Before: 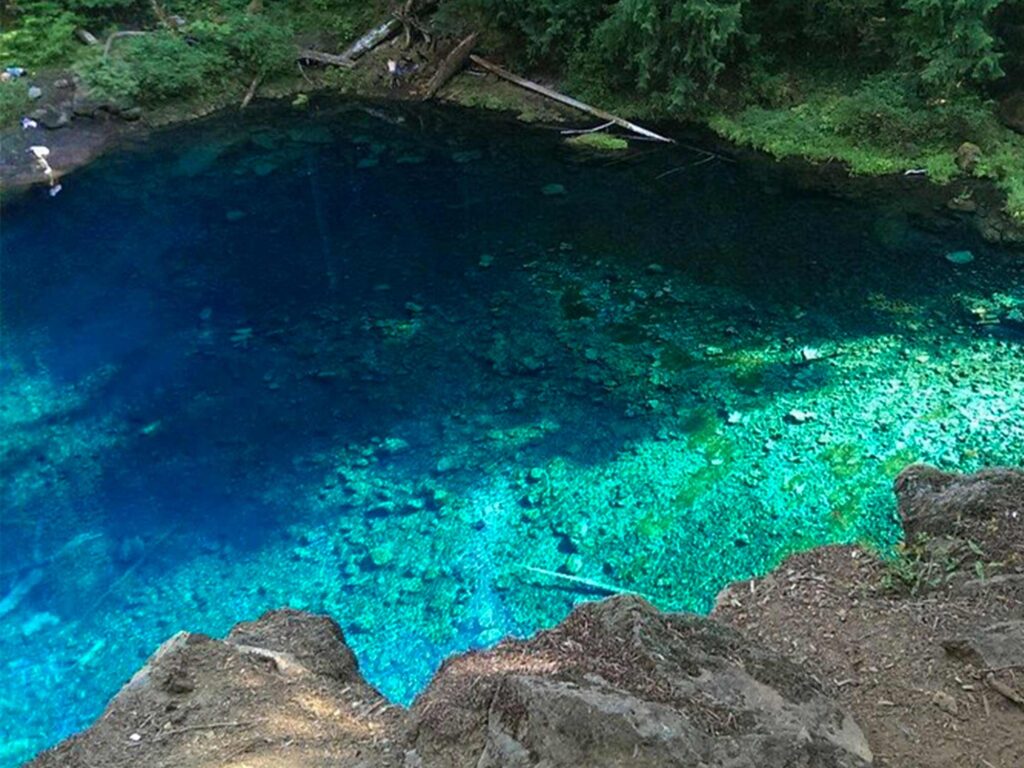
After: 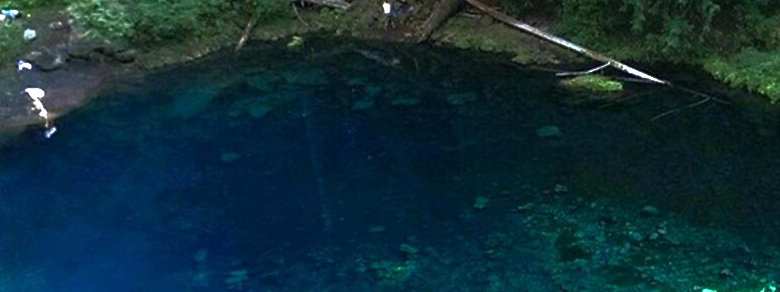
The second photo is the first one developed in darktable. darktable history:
crop: left 0.579%, top 7.627%, right 23.167%, bottom 54.275%
exposure: exposure 1.16 EV, compensate exposure bias true, compensate highlight preservation false
base curve: curves: ch0 [(0, 0) (0.564, 0.291) (0.802, 0.731) (1, 1)]
